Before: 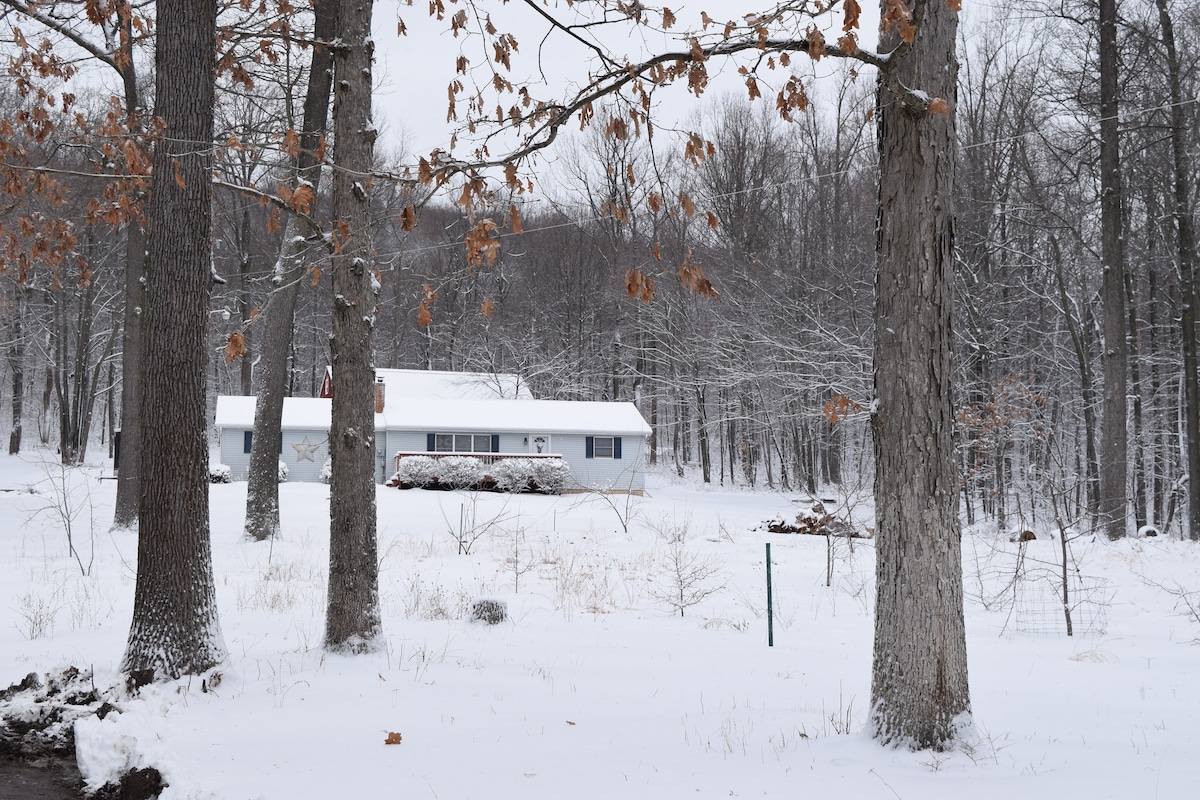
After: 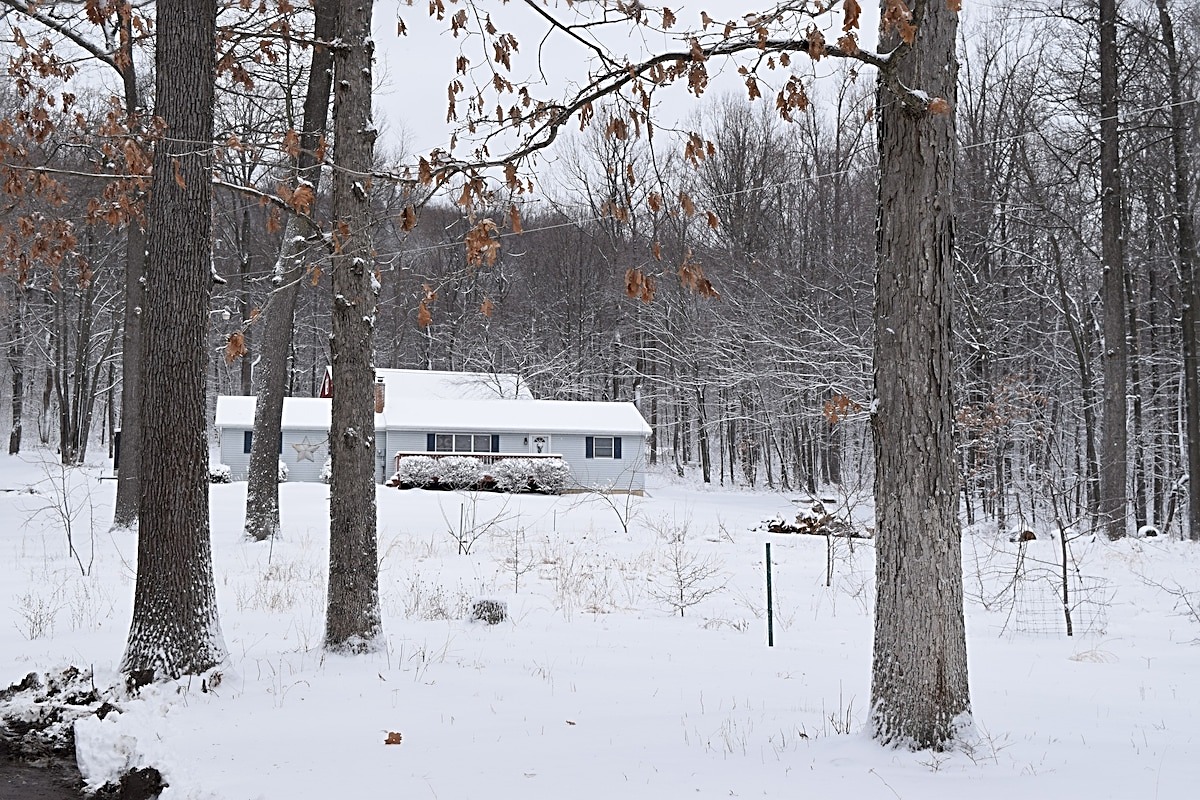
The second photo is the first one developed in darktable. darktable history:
sharpen: radius 2.538, amount 0.641
